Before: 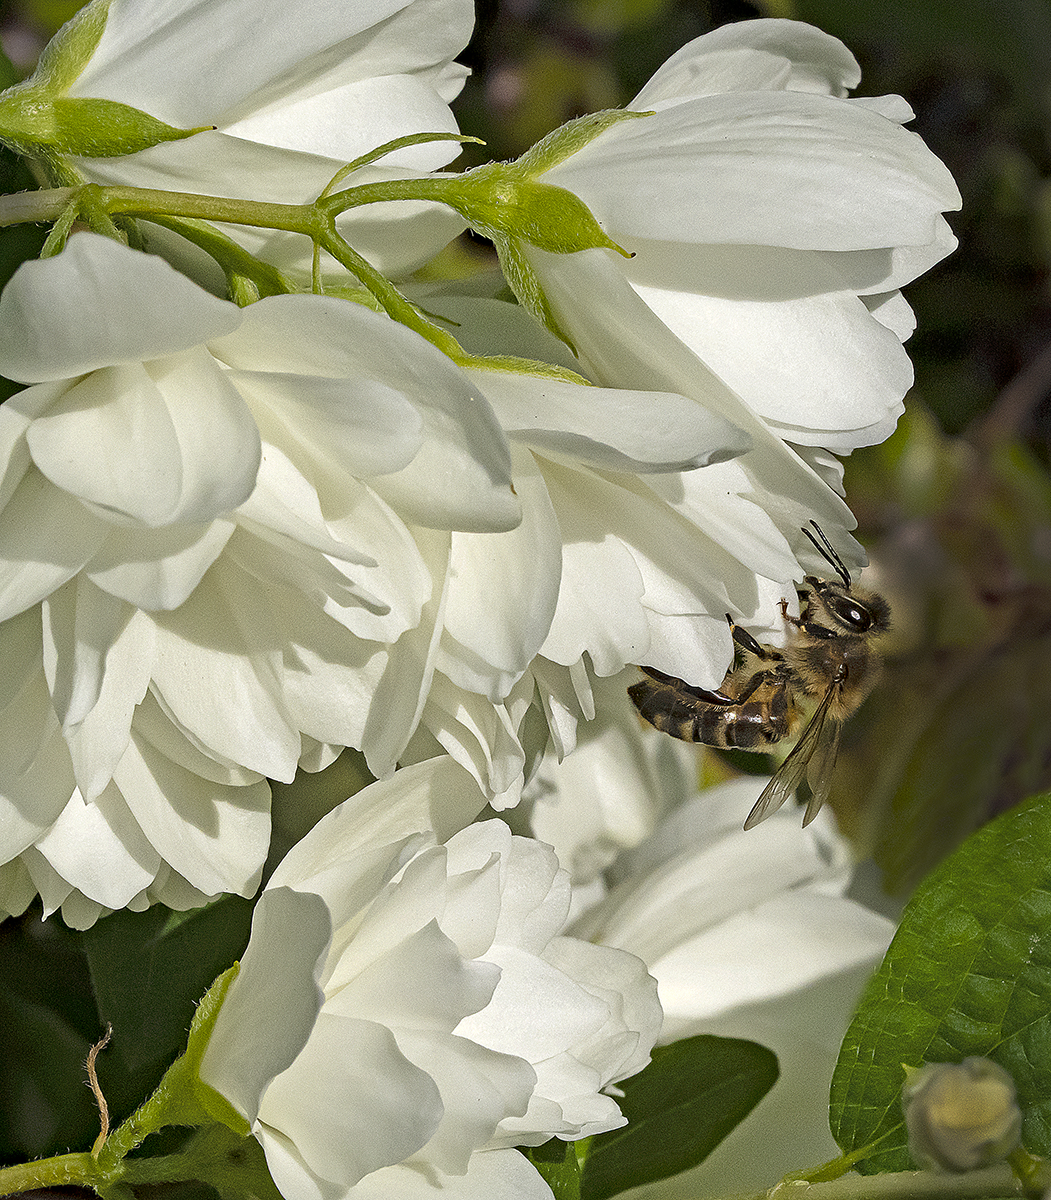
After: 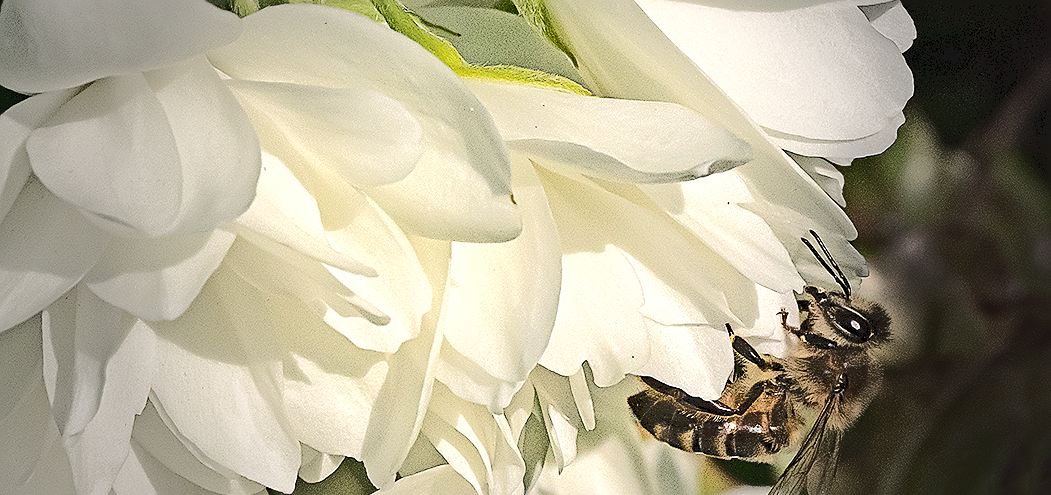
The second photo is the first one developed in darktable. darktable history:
crop and rotate: top 24.168%, bottom 34.512%
tone curve: curves: ch0 [(0, 0) (0.003, 0.13) (0.011, 0.13) (0.025, 0.134) (0.044, 0.136) (0.069, 0.139) (0.1, 0.144) (0.136, 0.151) (0.177, 0.171) (0.224, 0.2) (0.277, 0.247) (0.335, 0.318) (0.399, 0.412) (0.468, 0.536) (0.543, 0.659) (0.623, 0.746) (0.709, 0.812) (0.801, 0.871) (0.898, 0.915) (1, 1)], color space Lab, independent channels, preserve colors none
vignetting: fall-off start 40.12%, fall-off radius 41.08%
local contrast: mode bilateral grid, contrast 15, coarseness 37, detail 106%, midtone range 0.2
sharpen: on, module defaults
color balance rgb: shadows lift › hue 87.05°, highlights gain › chroma 1.719%, highlights gain › hue 56.36°, perceptual saturation grading › global saturation 0.506%
exposure: black level correction 0, exposure 0.499 EV, compensate highlight preservation false
